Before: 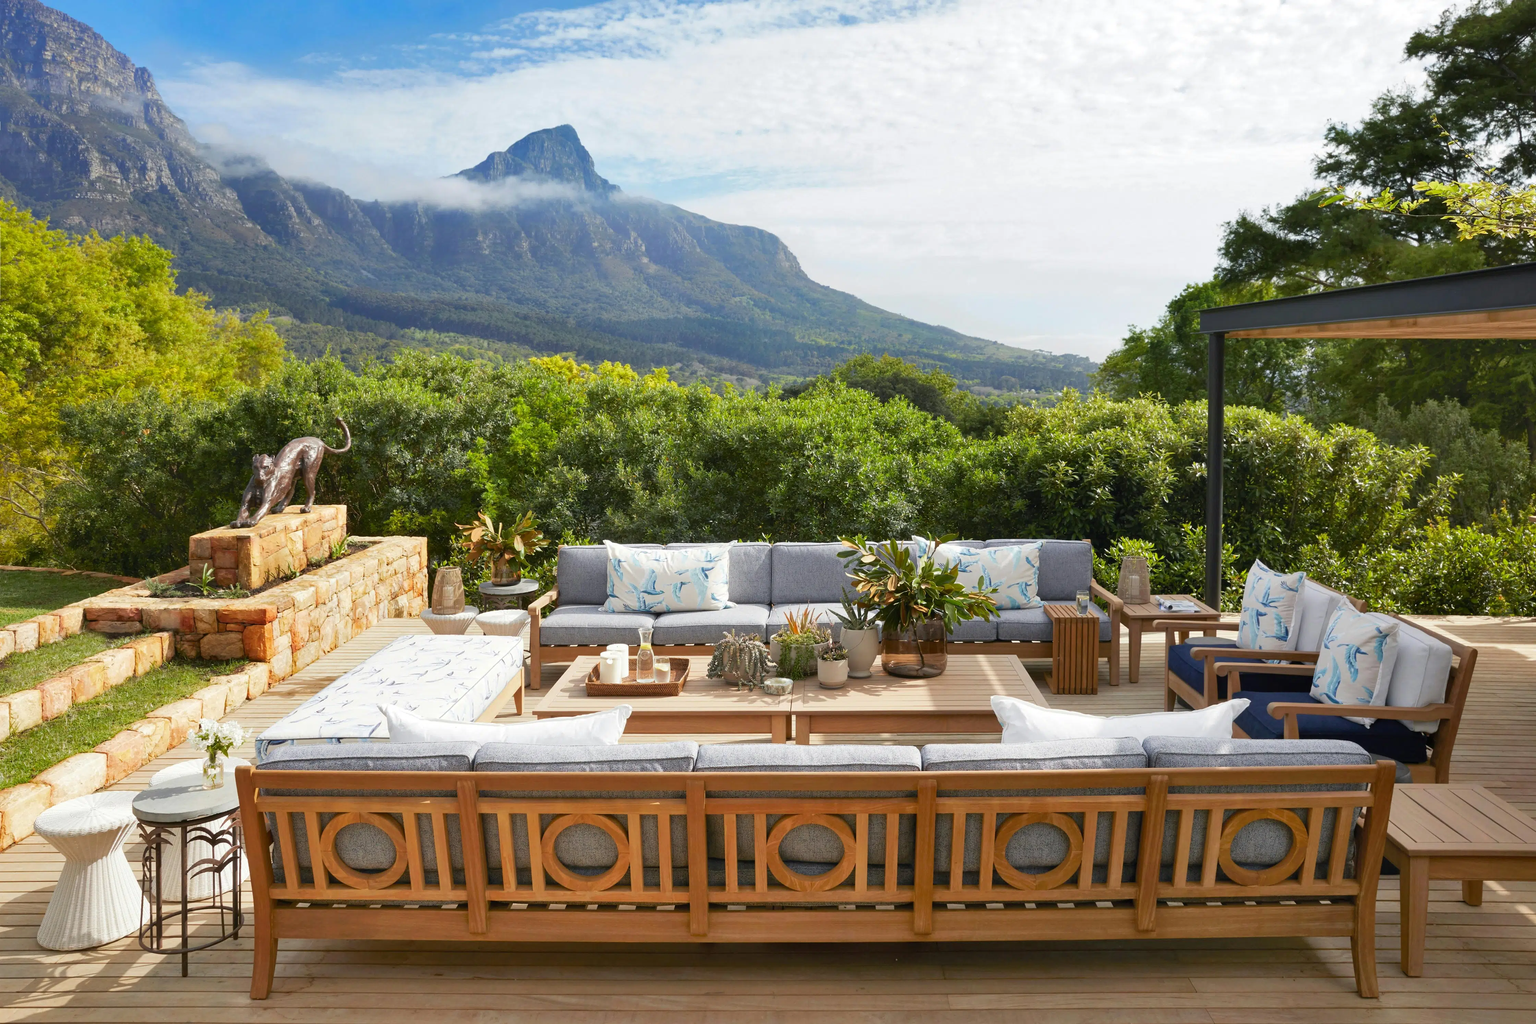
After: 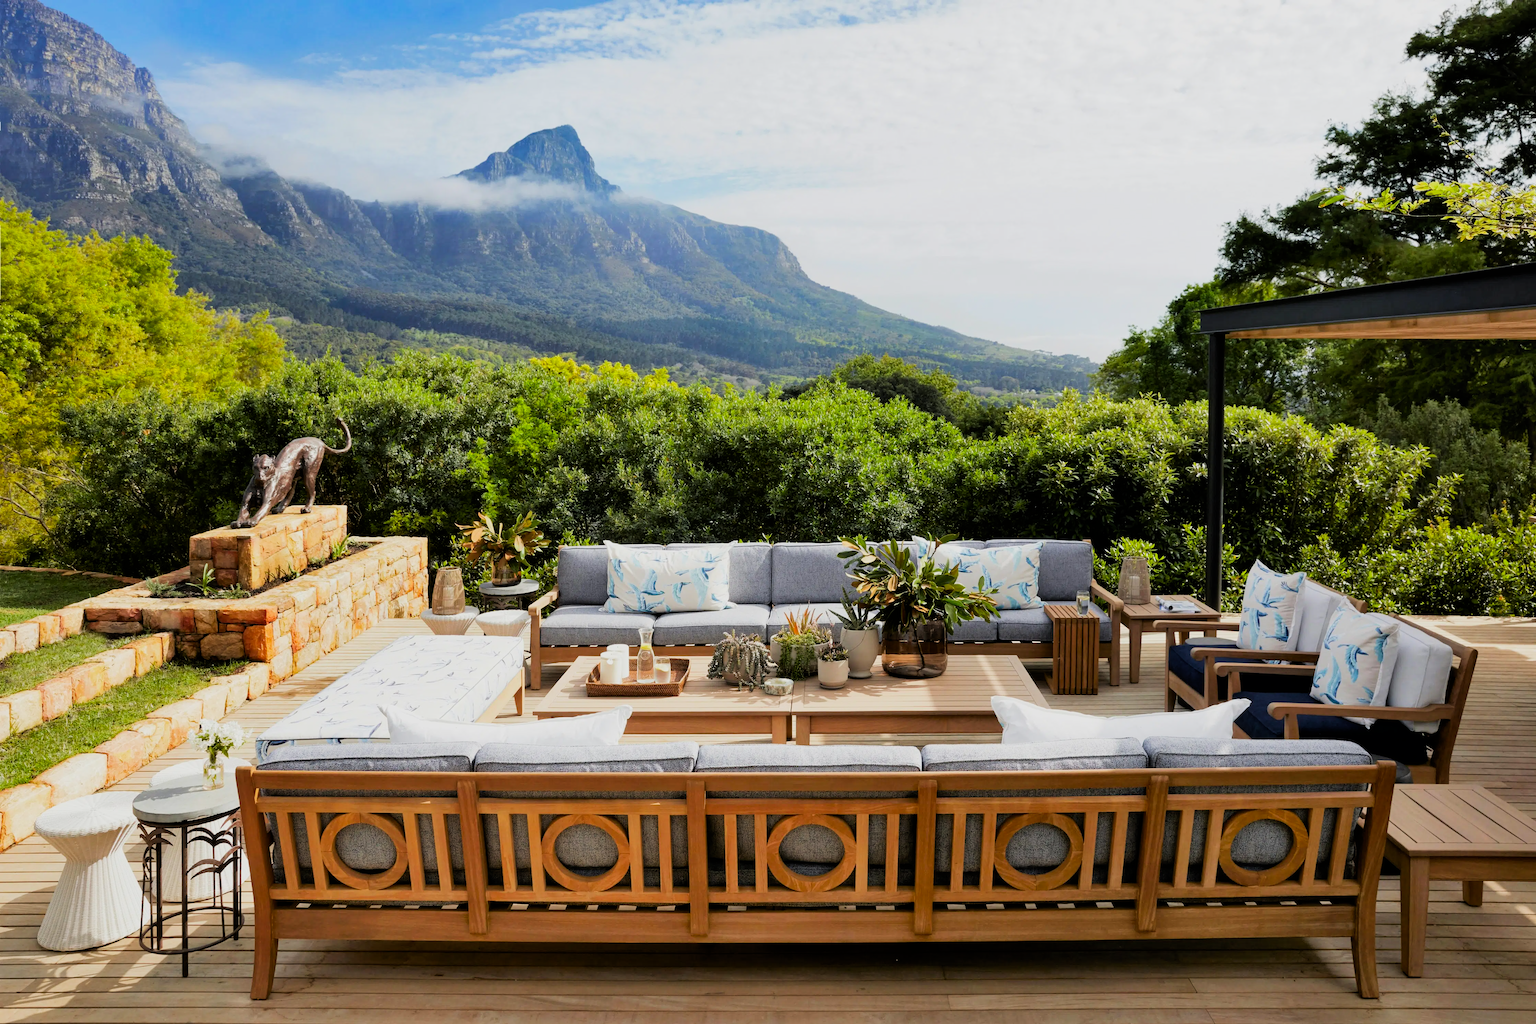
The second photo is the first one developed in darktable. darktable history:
contrast brightness saturation: contrast 0.04, saturation 0.16
filmic rgb: black relative exposure -5 EV, hardness 2.88, contrast 1.3, highlights saturation mix -30%
